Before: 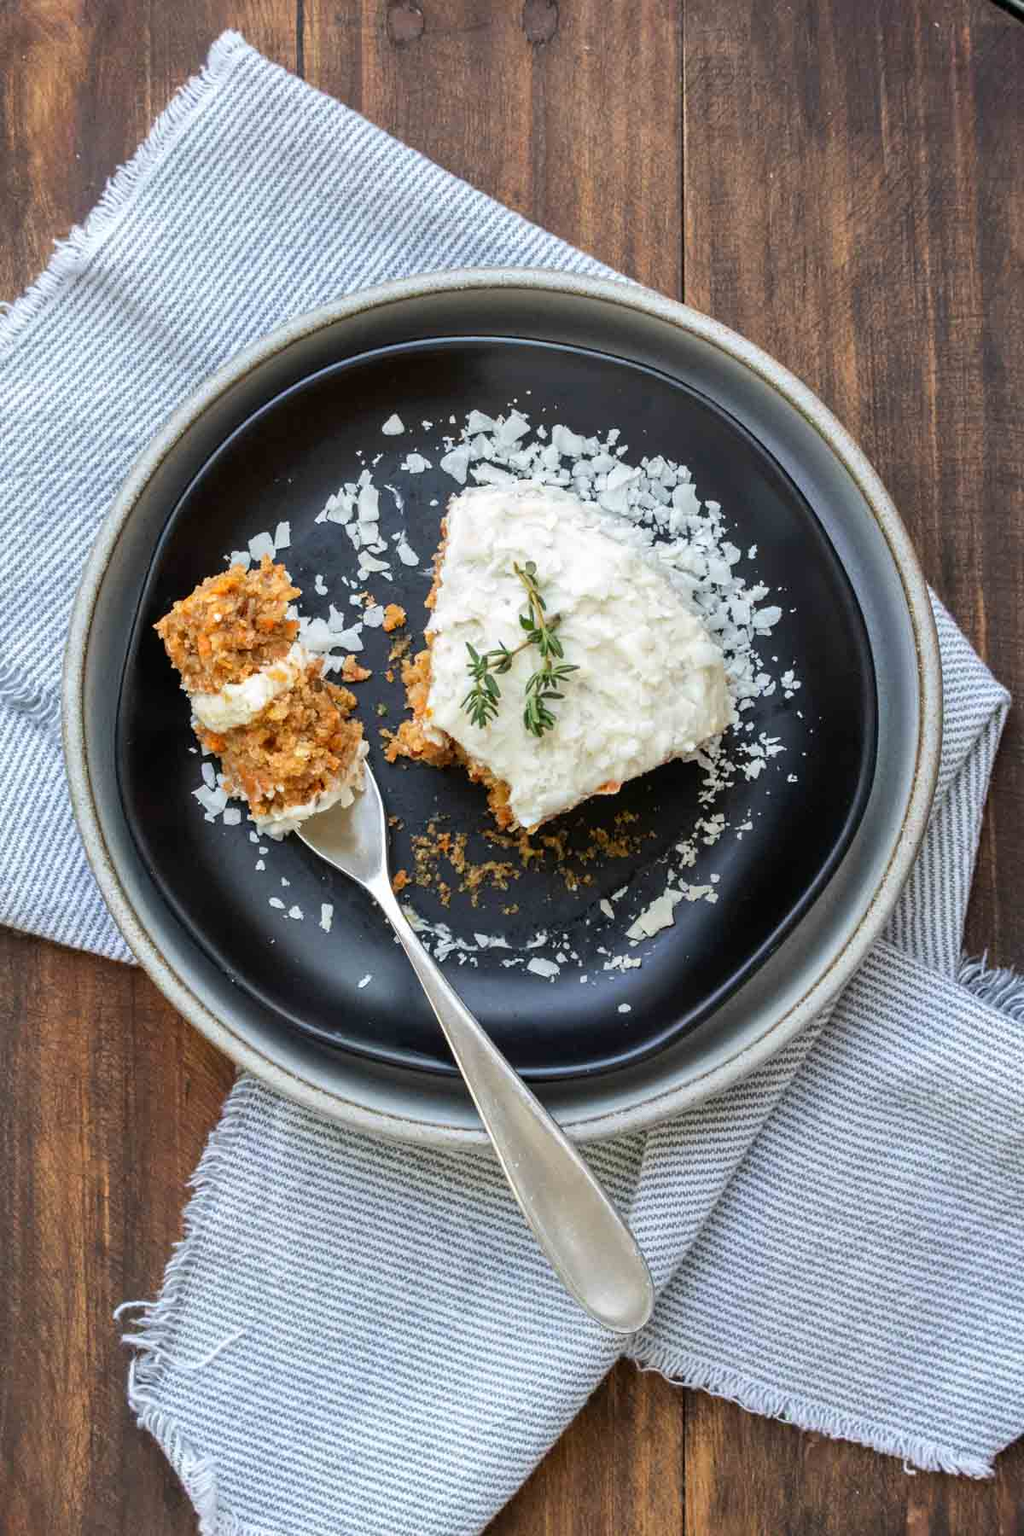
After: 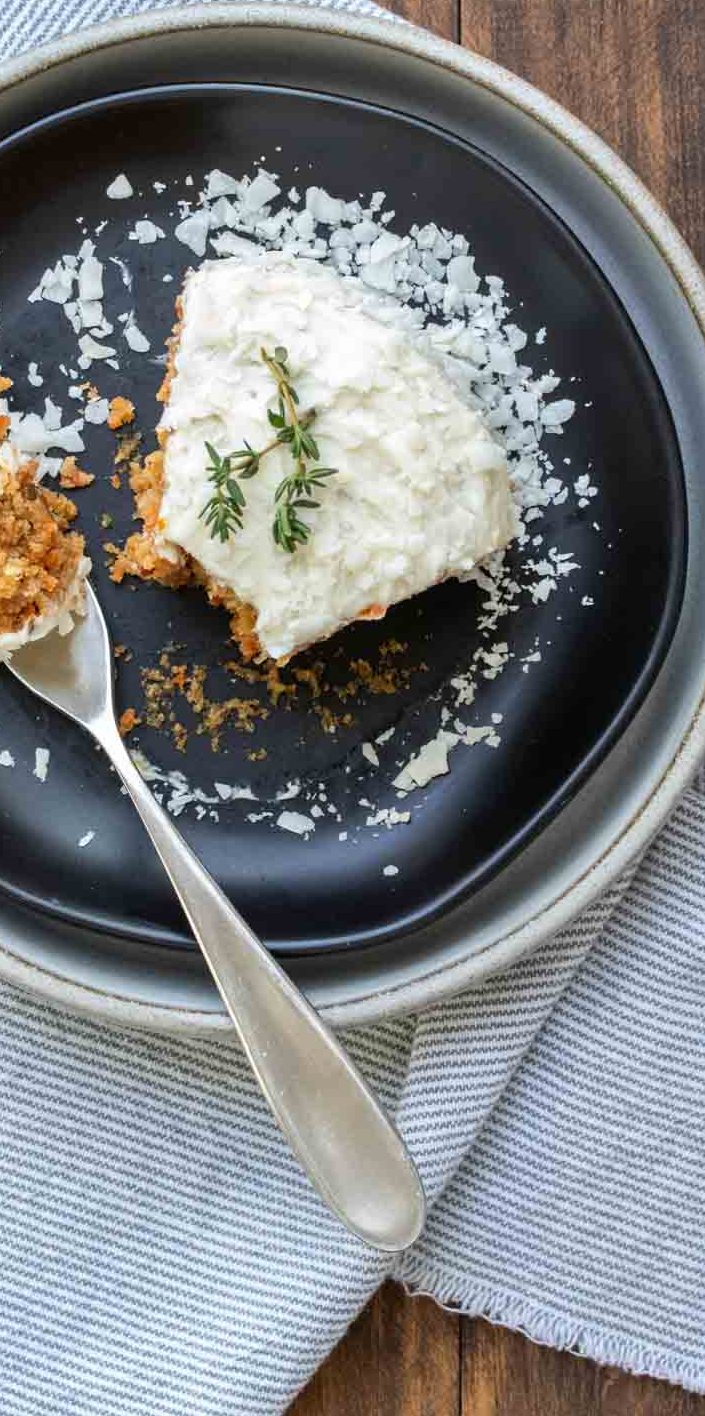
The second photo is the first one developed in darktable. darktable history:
crop and rotate: left 28.436%, top 17.322%, right 12.789%, bottom 3.958%
